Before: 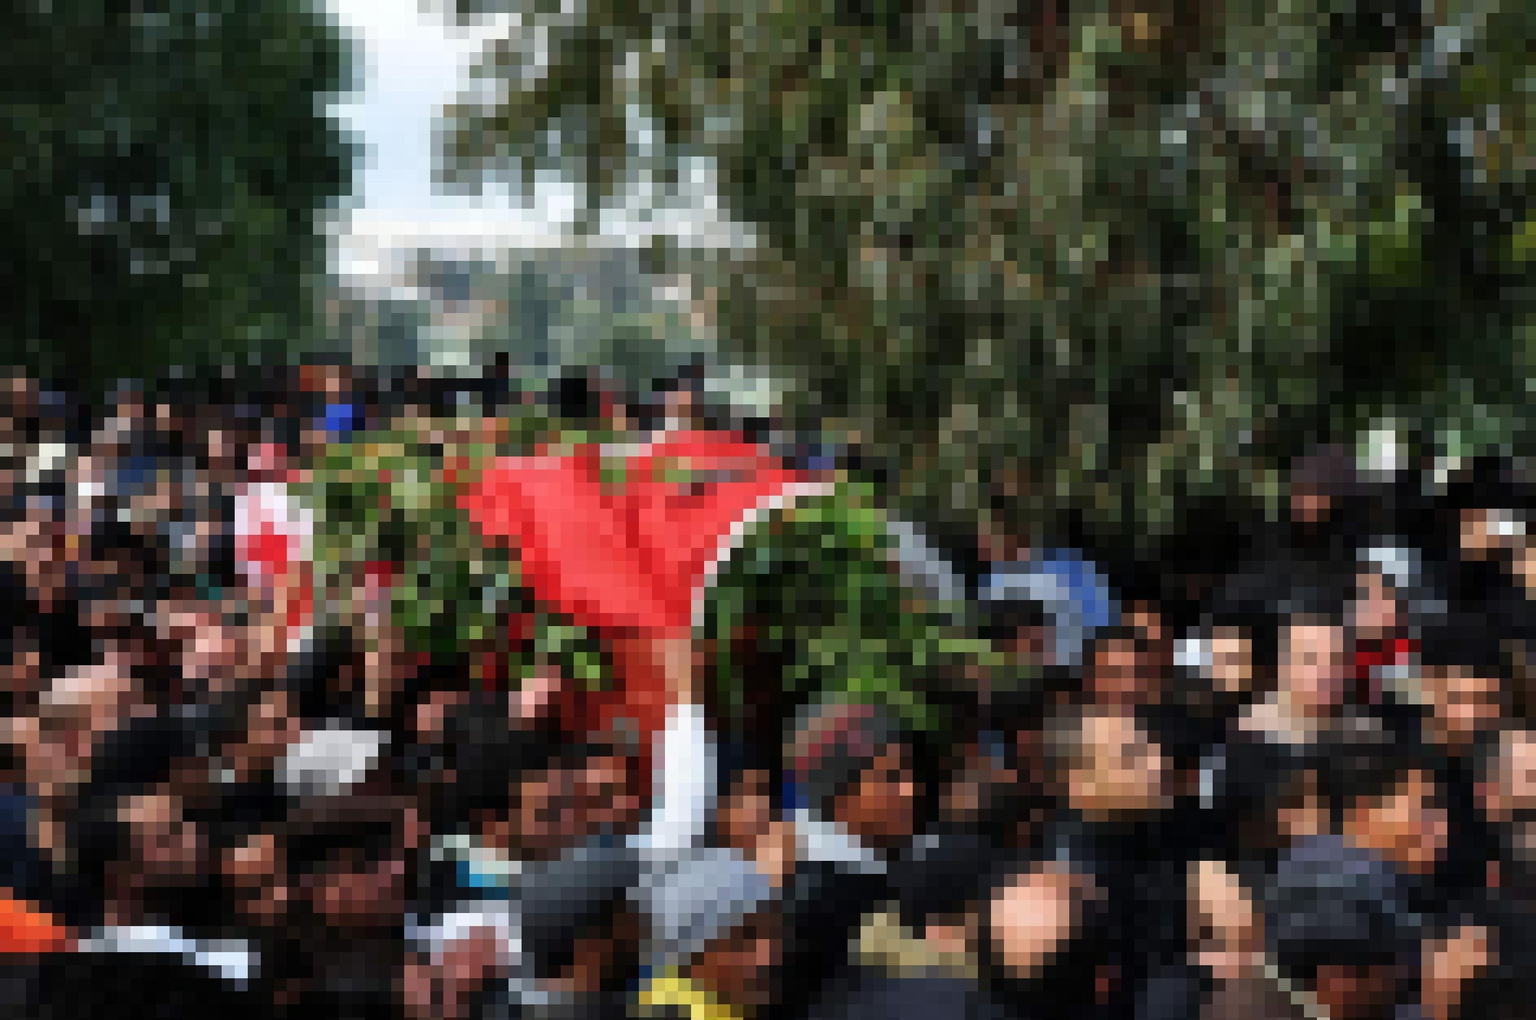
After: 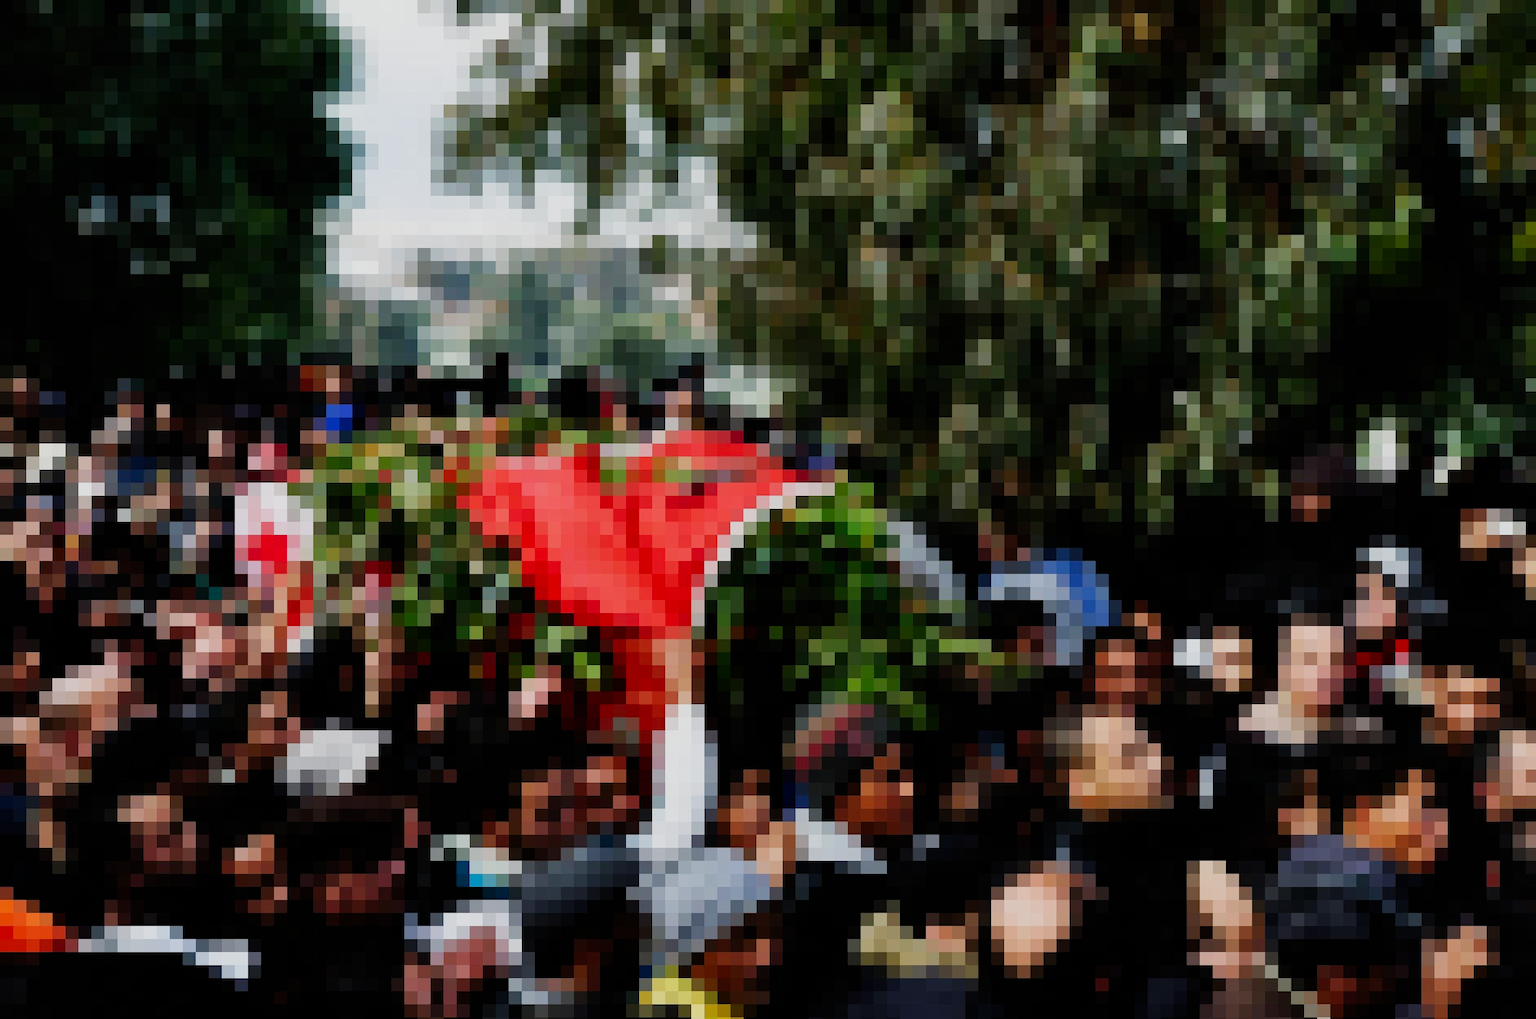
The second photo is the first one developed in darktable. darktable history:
filmic rgb: black relative exposure -7.65 EV, white relative exposure 4.56 EV, threshold 3 EV, hardness 3.61, contrast 1.258, preserve chrominance no, color science v3 (2019), use custom middle-gray values true, enable highlight reconstruction true
